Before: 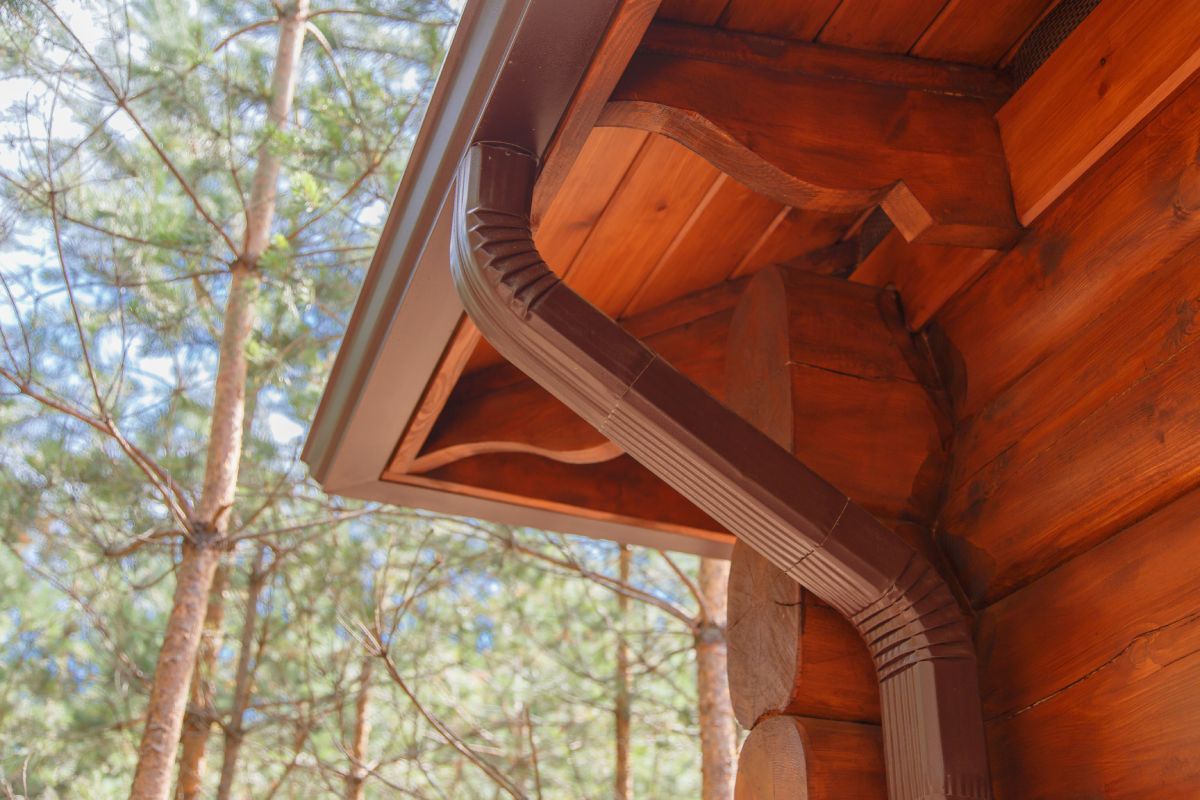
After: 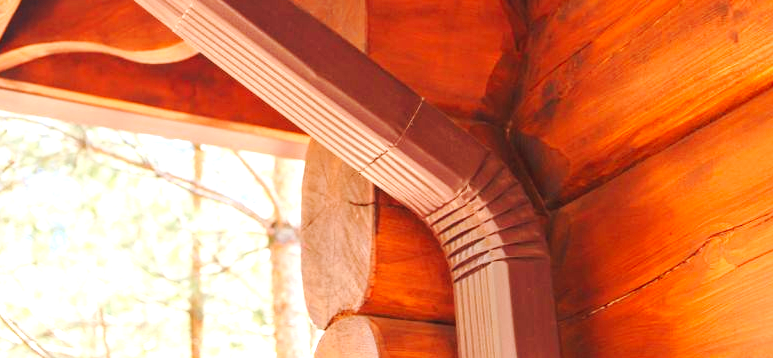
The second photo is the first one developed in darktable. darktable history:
crop and rotate: left 35.509%, top 50.238%, bottom 4.934%
exposure: black level correction 0, exposure 1.45 EV, compensate exposure bias true, compensate highlight preservation false
tone curve: curves: ch0 [(0, 0) (0.003, 0.005) (0.011, 0.013) (0.025, 0.027) (0.044, 0.044) (0.069, 0.06) (0.1, 0.081) (0.136, 0.114) (0.177, 0.16) (0.224, 0.211) (0.277, 0.277) (0.335, 0.354) (0.399, 0.435) (0.468, 0.538) (0.543, 0.626) (0.623, 0.708) (0.709, 0.789) (0.801, 0.867) (0.898, 0.935) (1, 1)], preserve colors none
